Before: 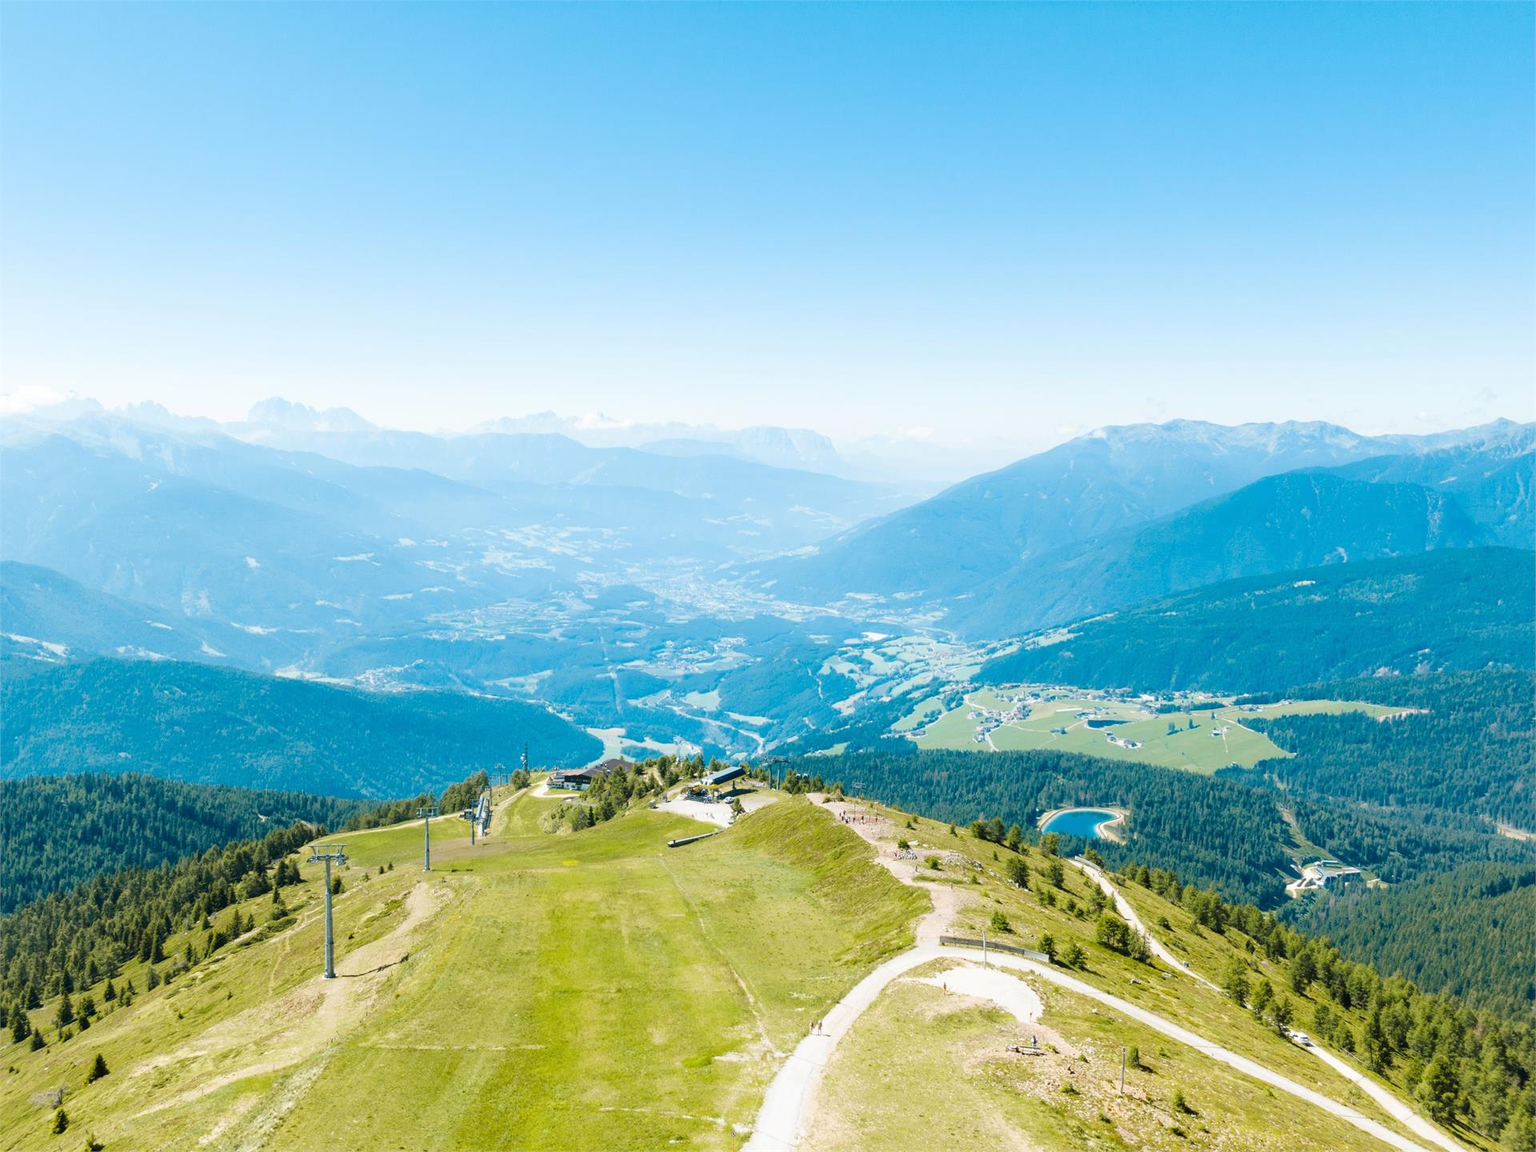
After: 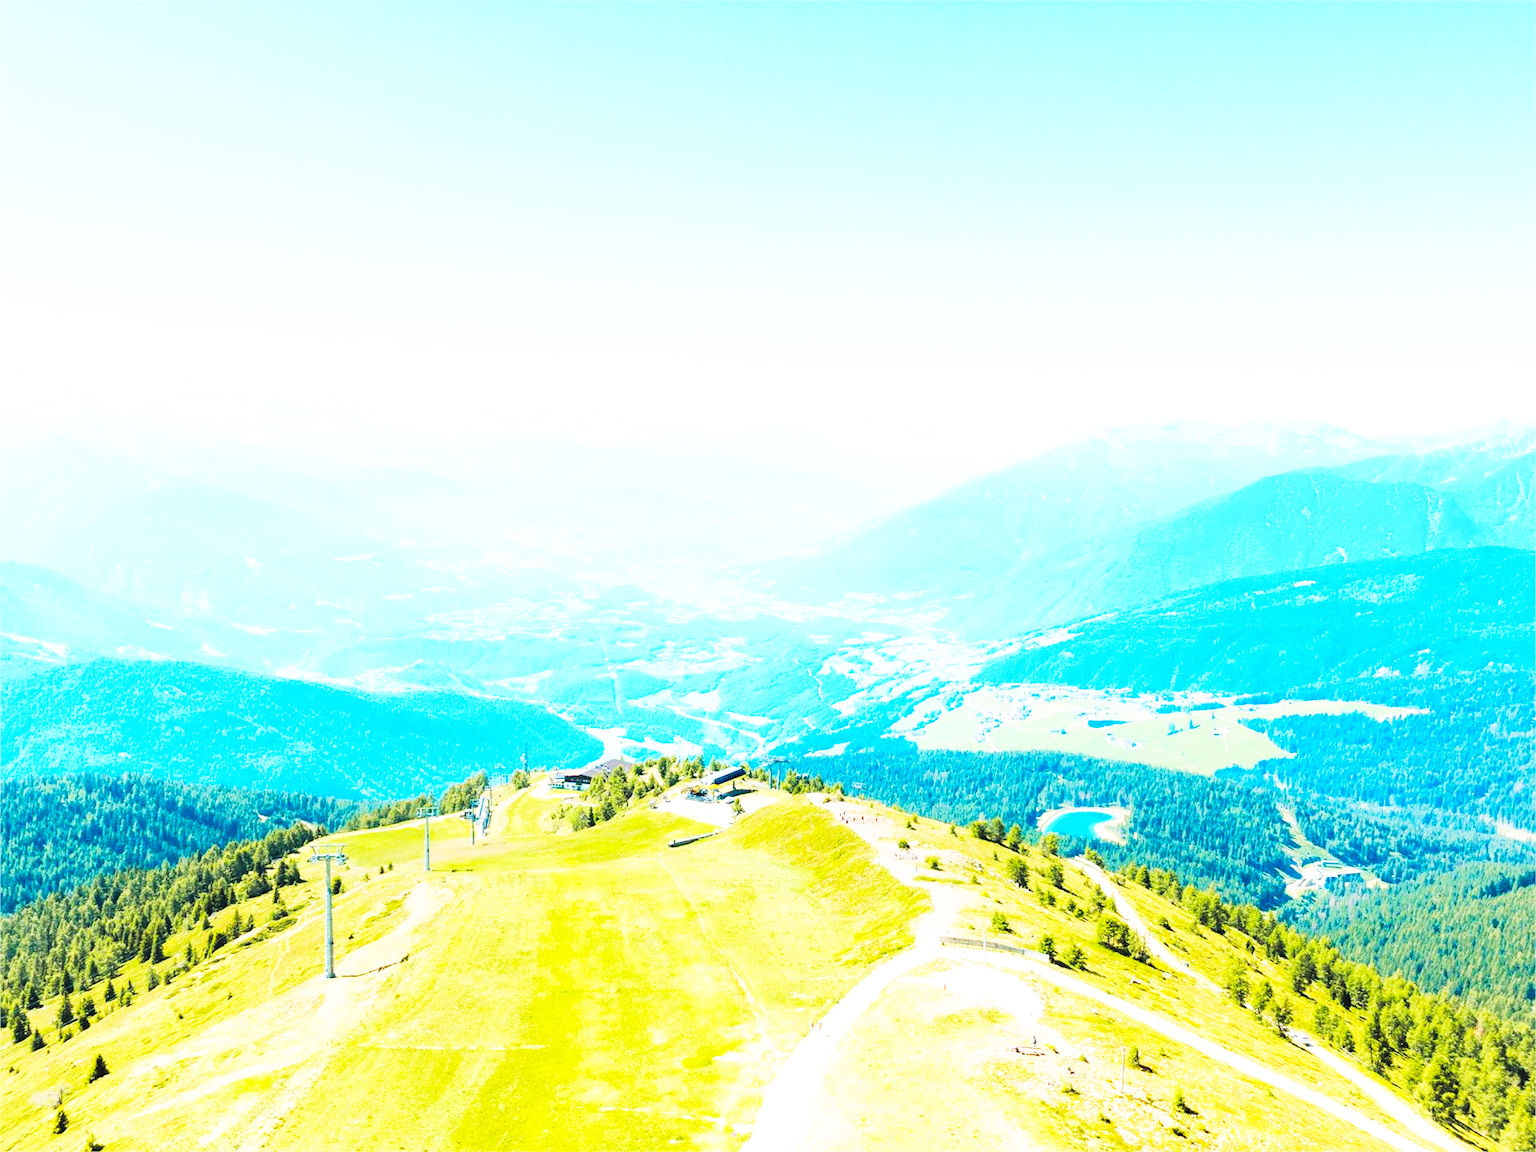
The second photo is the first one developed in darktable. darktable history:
contrast brightness saturation: contrast 0.1, brightness 0.3, saturation 0.14
base curve: curves: ch0 [(0, 0) (0.007, 0.004) (0.027, 0.03) (0.046, 0.07) (0.207, 0.54) (0.442, 0.872) (0.673, 0.972) (1, 1)], preserve colors none
